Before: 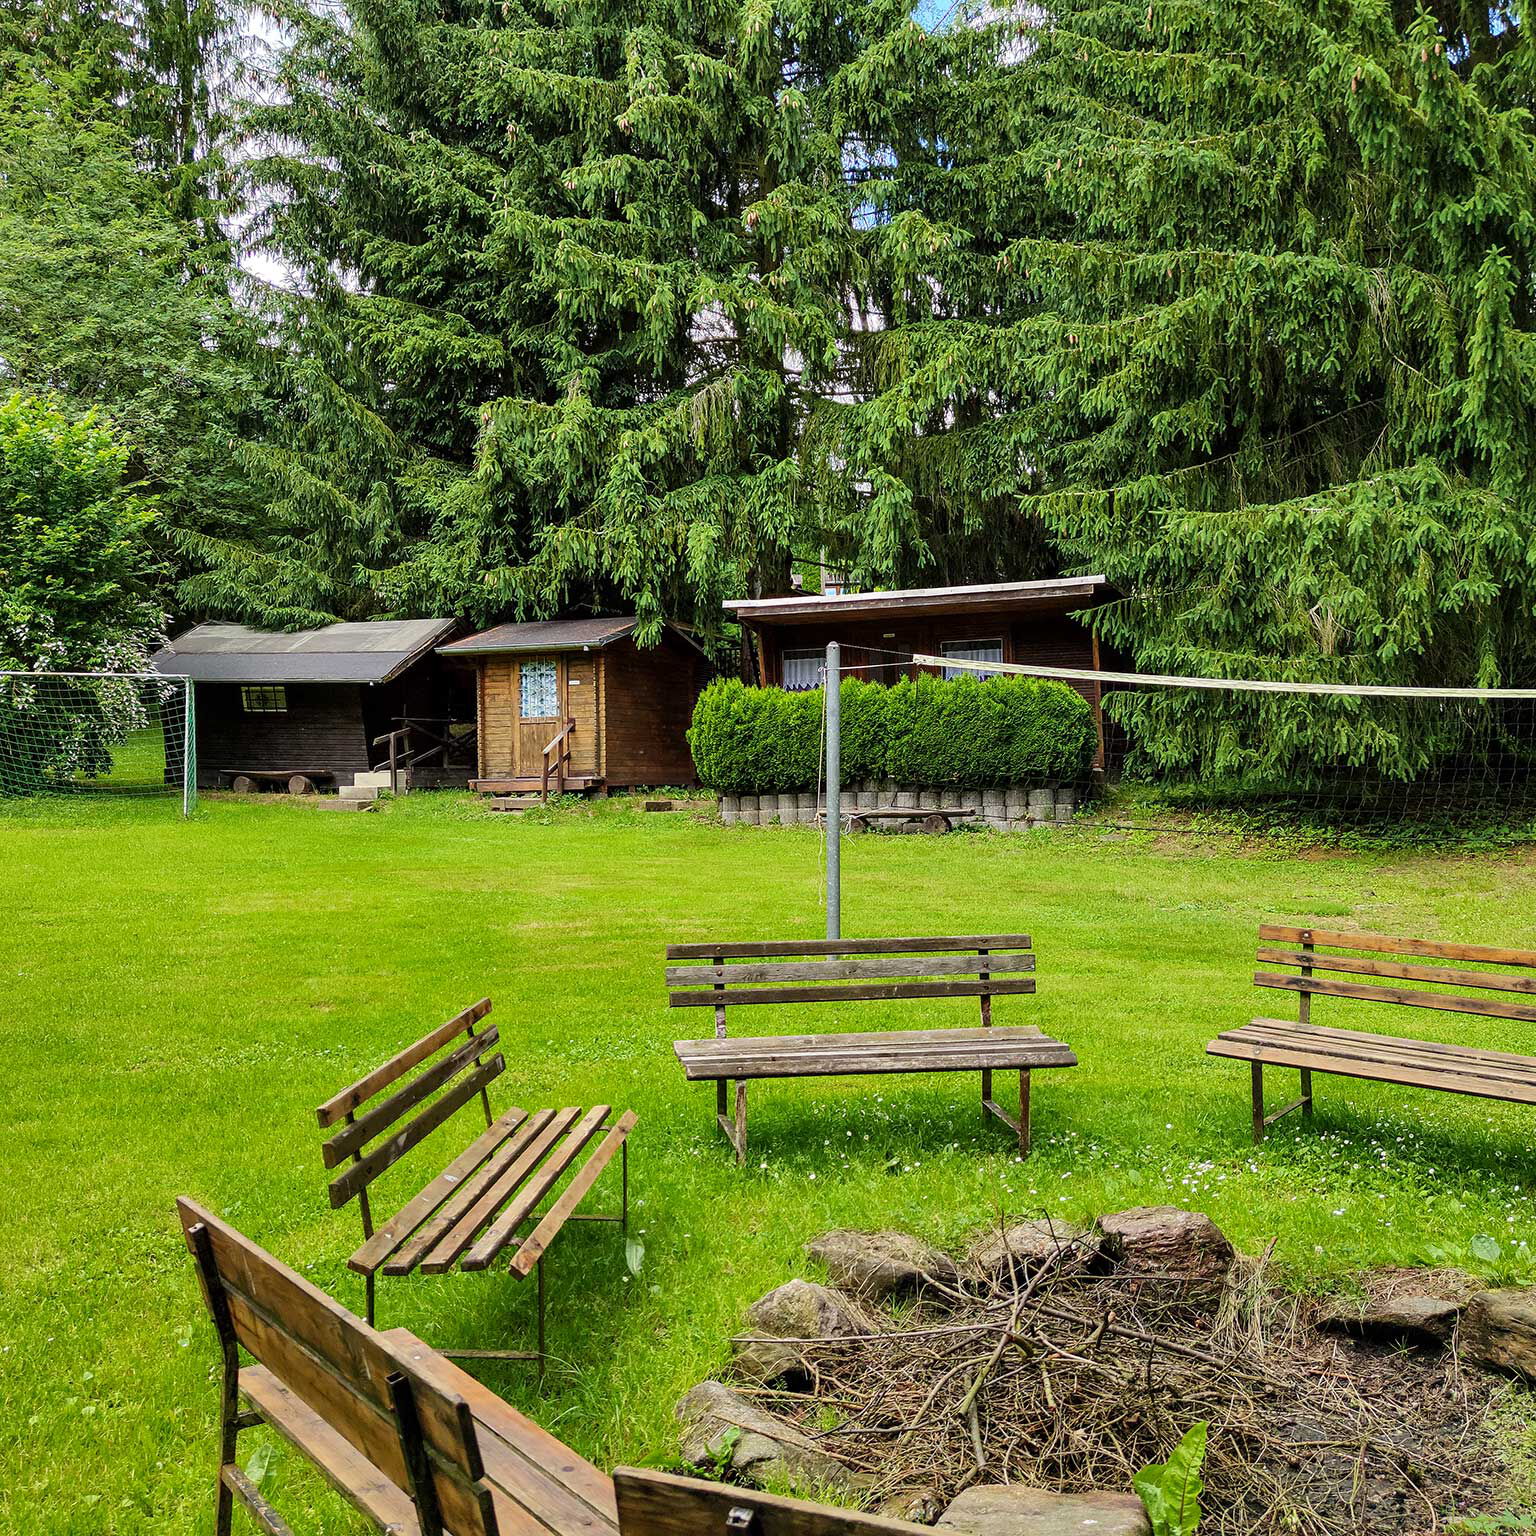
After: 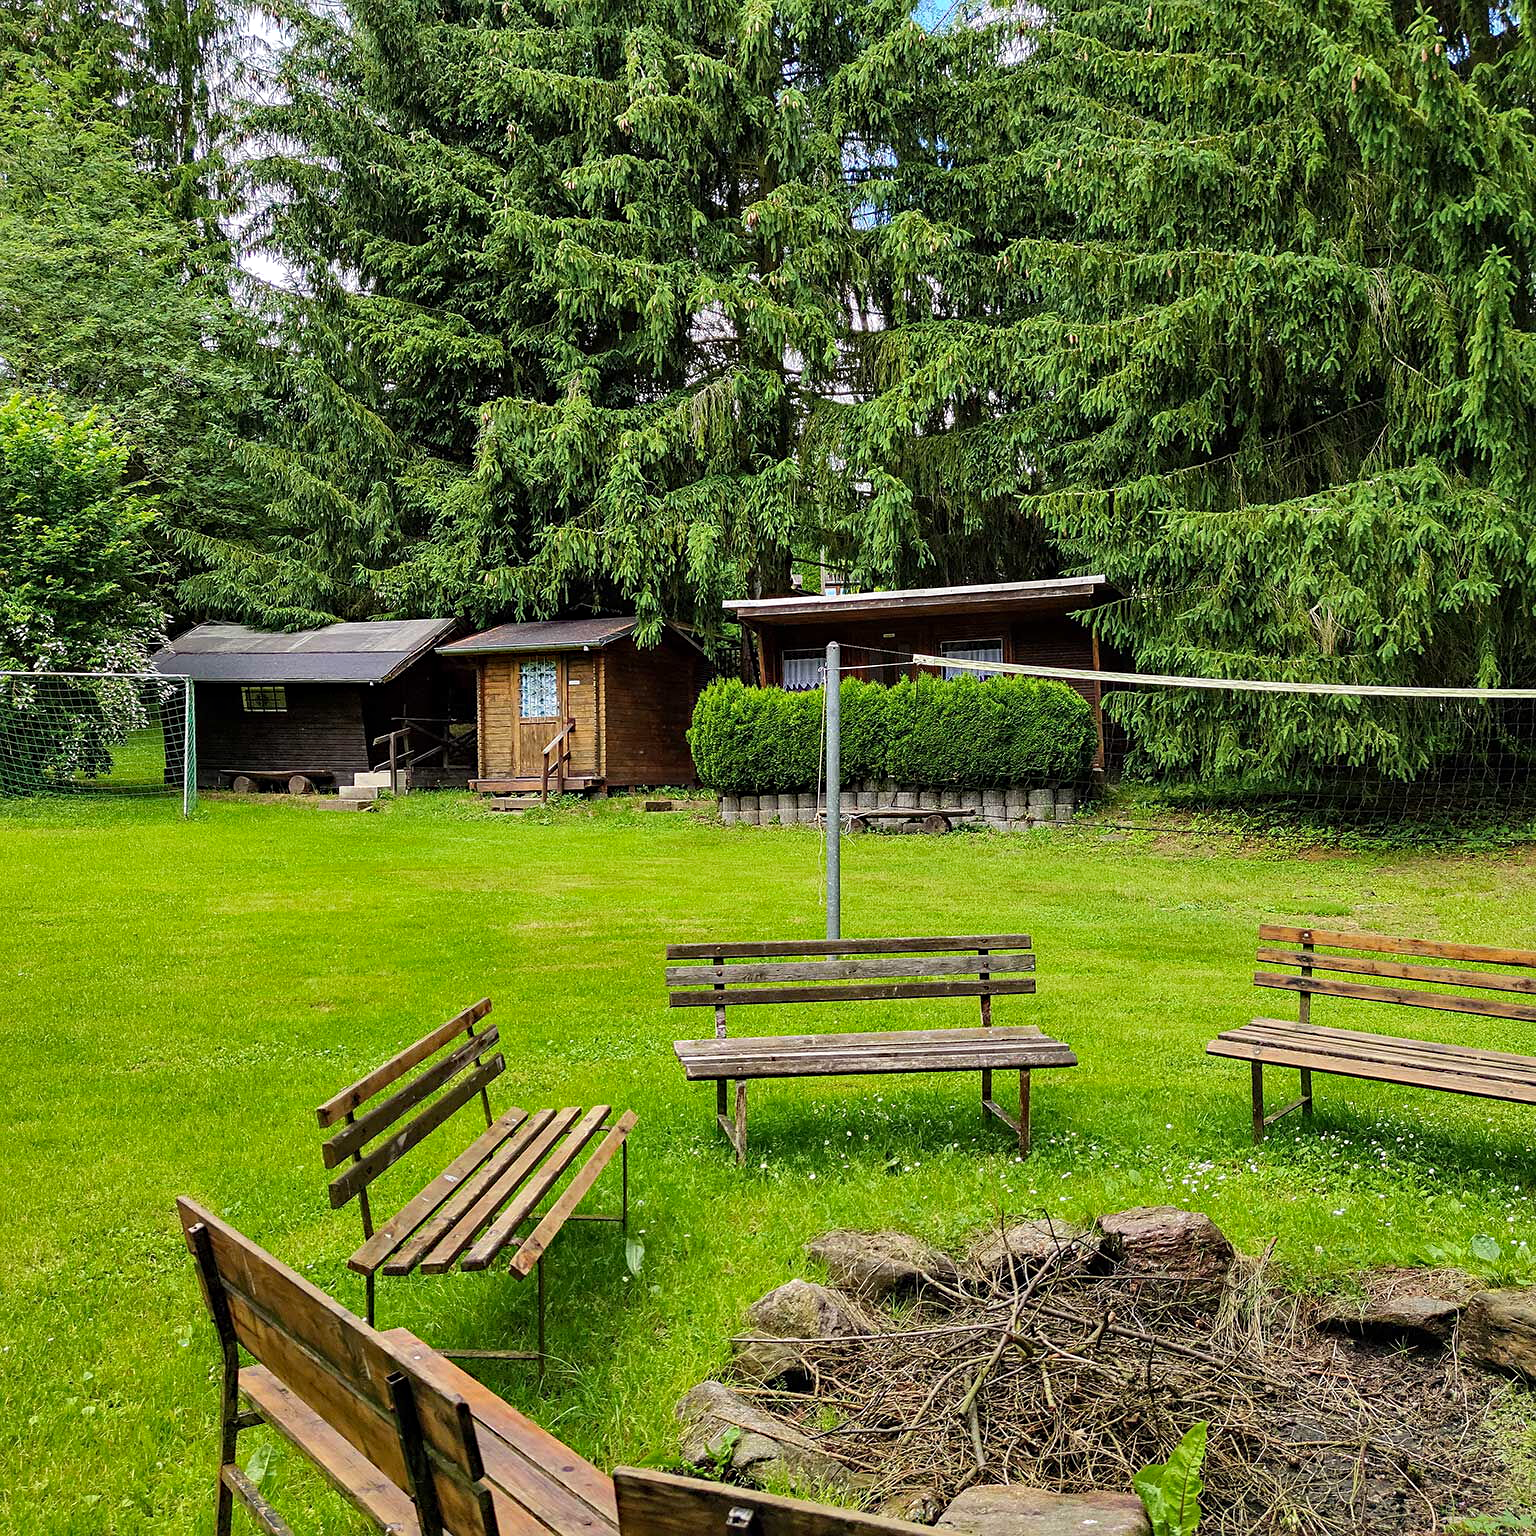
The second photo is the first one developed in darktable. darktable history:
haze removal: strength 0.29, distance 0.25, compatibility mode true, adaptive false
sharpen: amount 0.2
